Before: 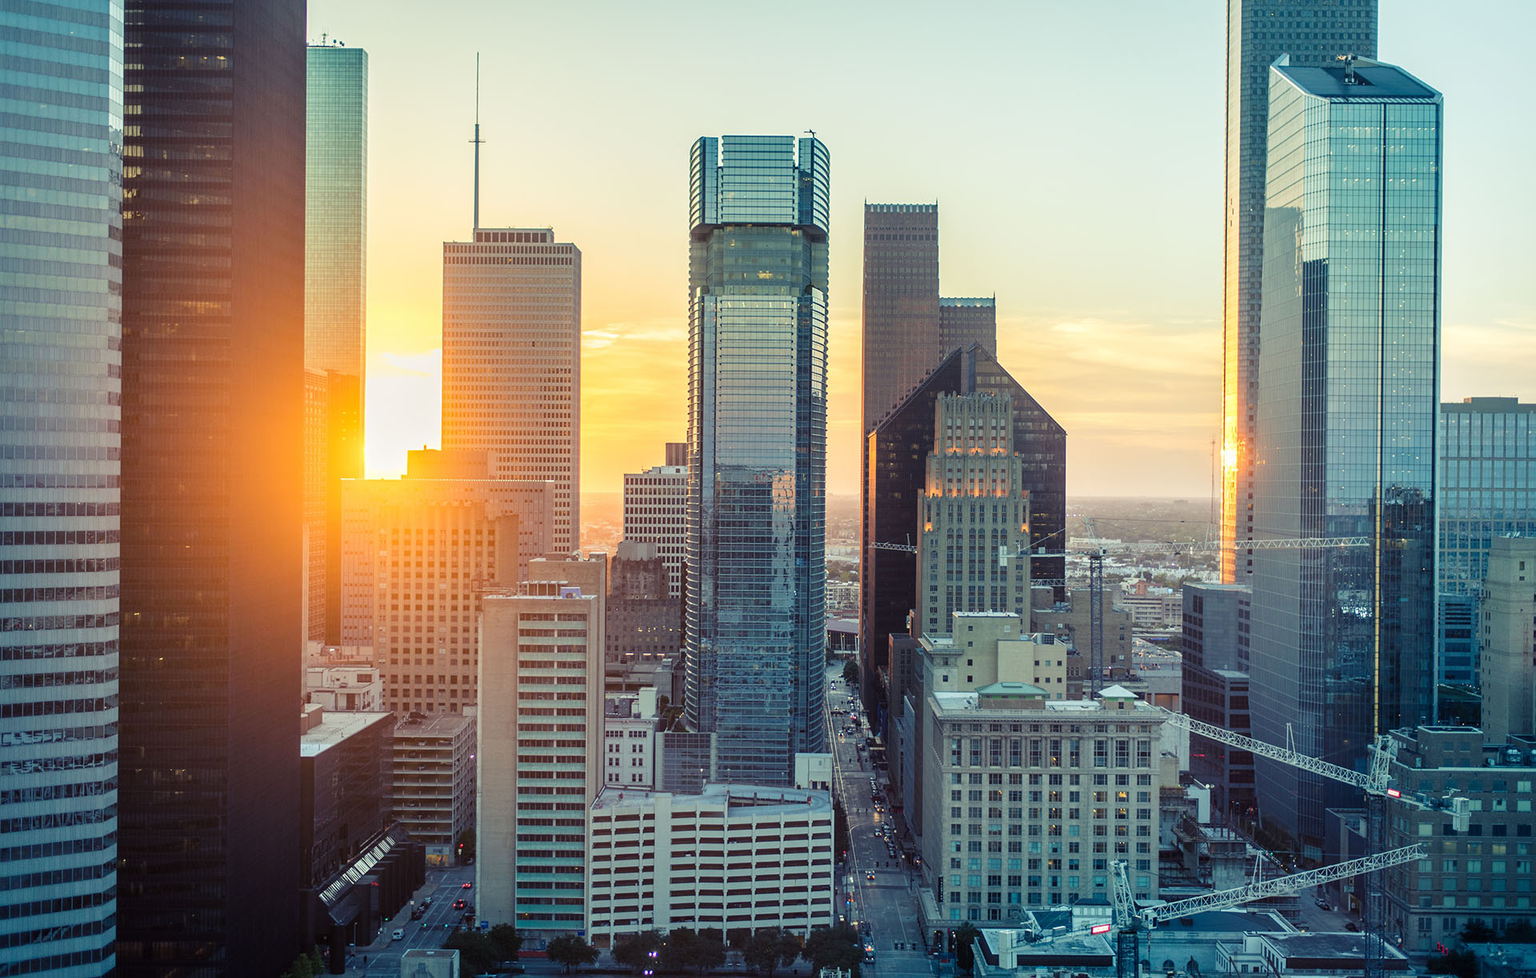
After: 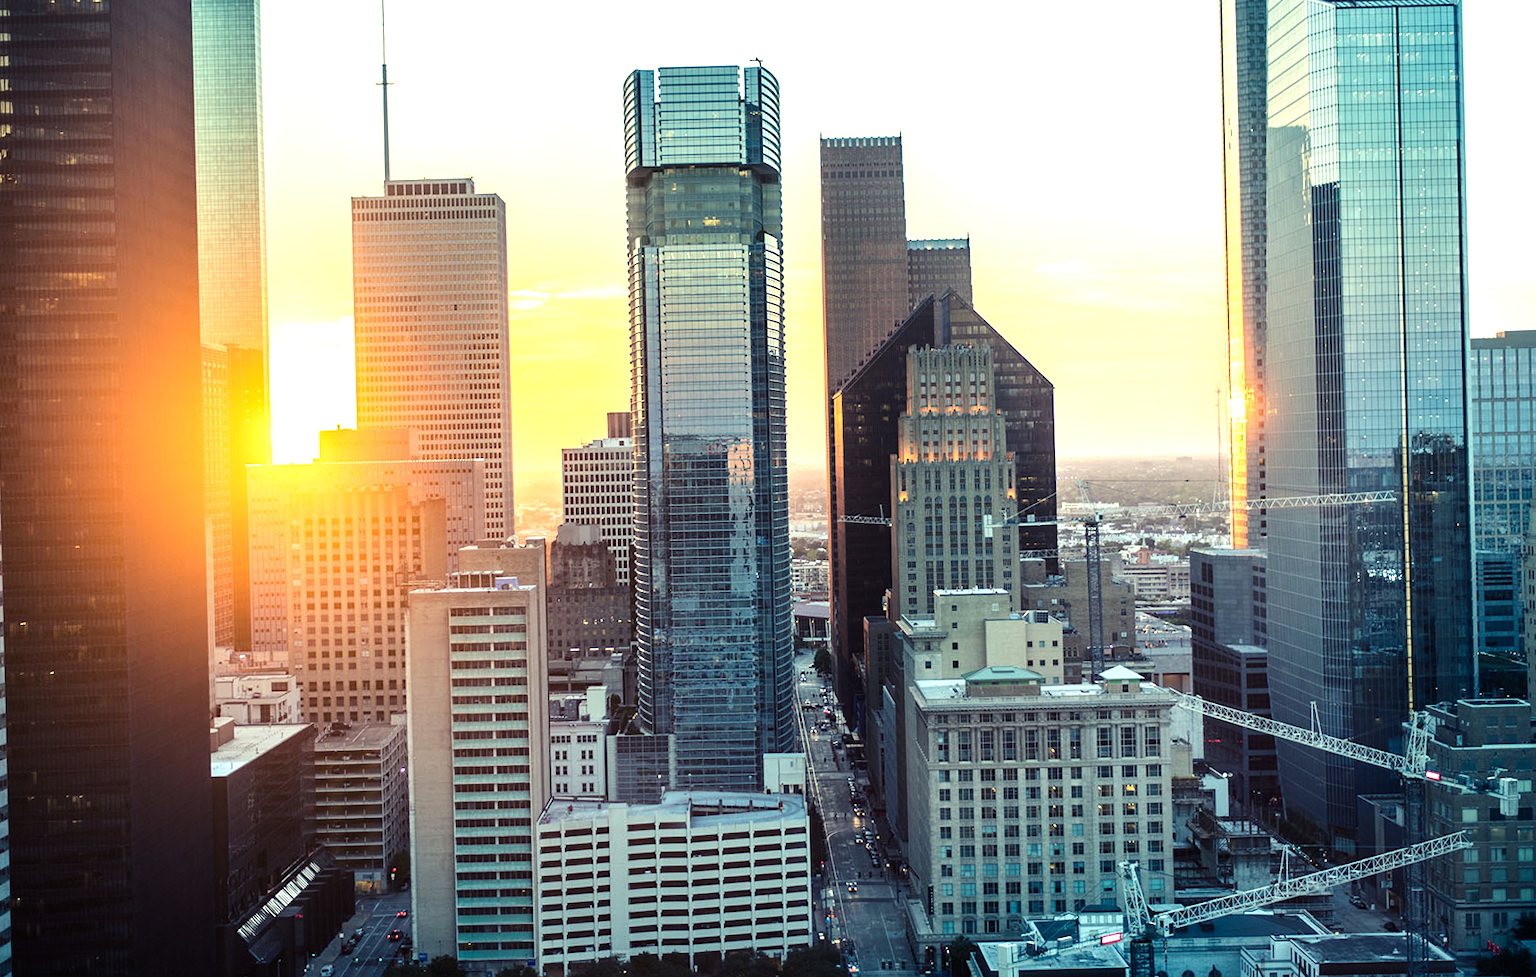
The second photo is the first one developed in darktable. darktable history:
tone equalizer: -8 EV -0.75 EV, -7 EV -0.7 EV, -6 EV -0.6 EV, -5 EV -0.4 EV, -3 EV 0.4 EV, -2 EV 0.6 EV, -1 EV 0.7 EV, +0 EV 0.75 EV, edges refinement/feathering 500, mask exposure compensation -1.57 EV, preserve details no
crop and rotate: angle 1.96°, left 5.673%, top 5.673%
